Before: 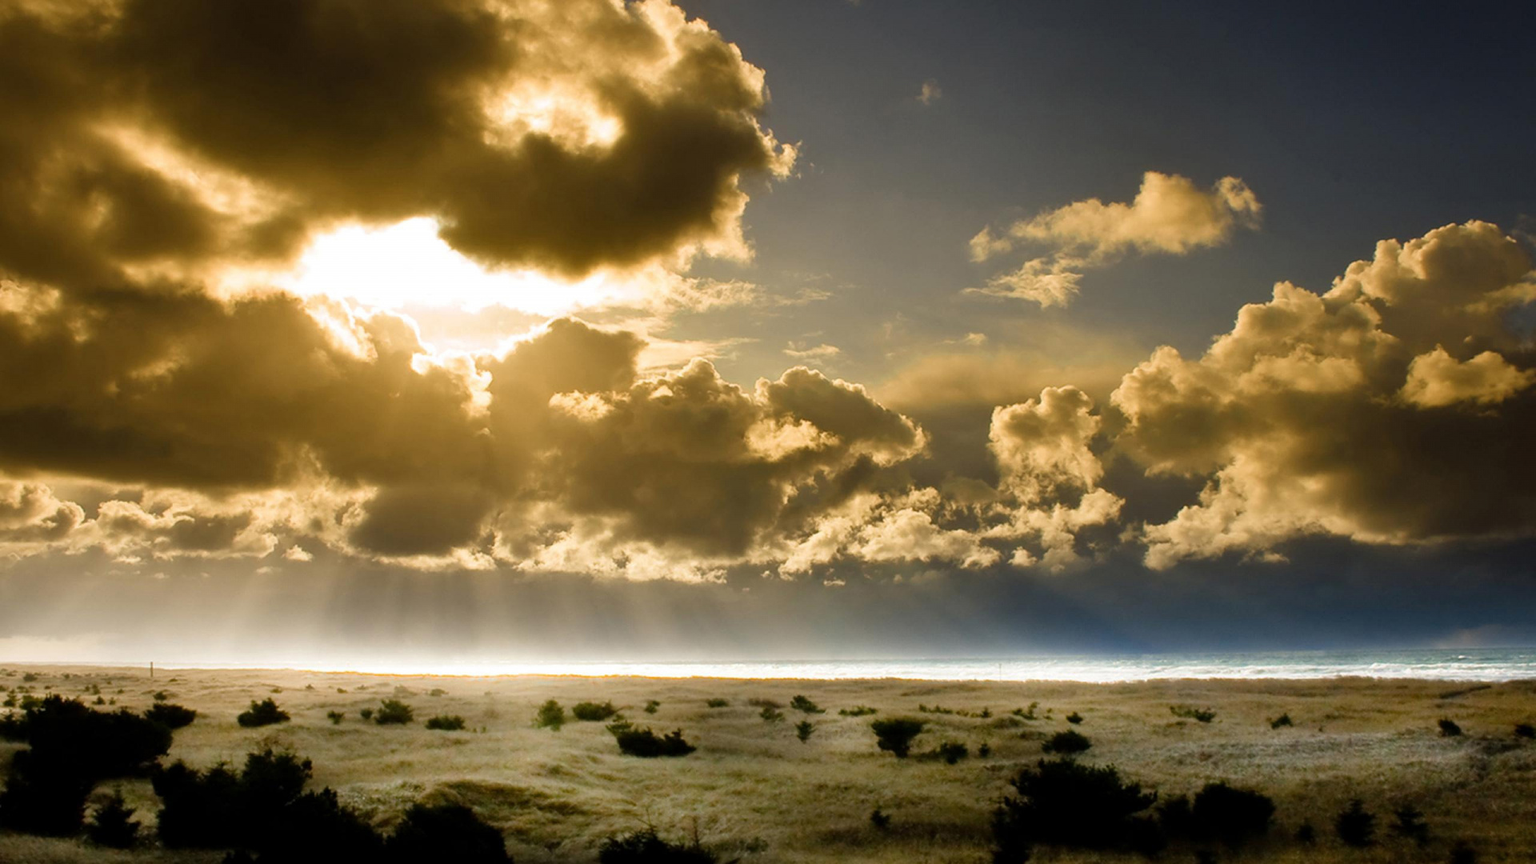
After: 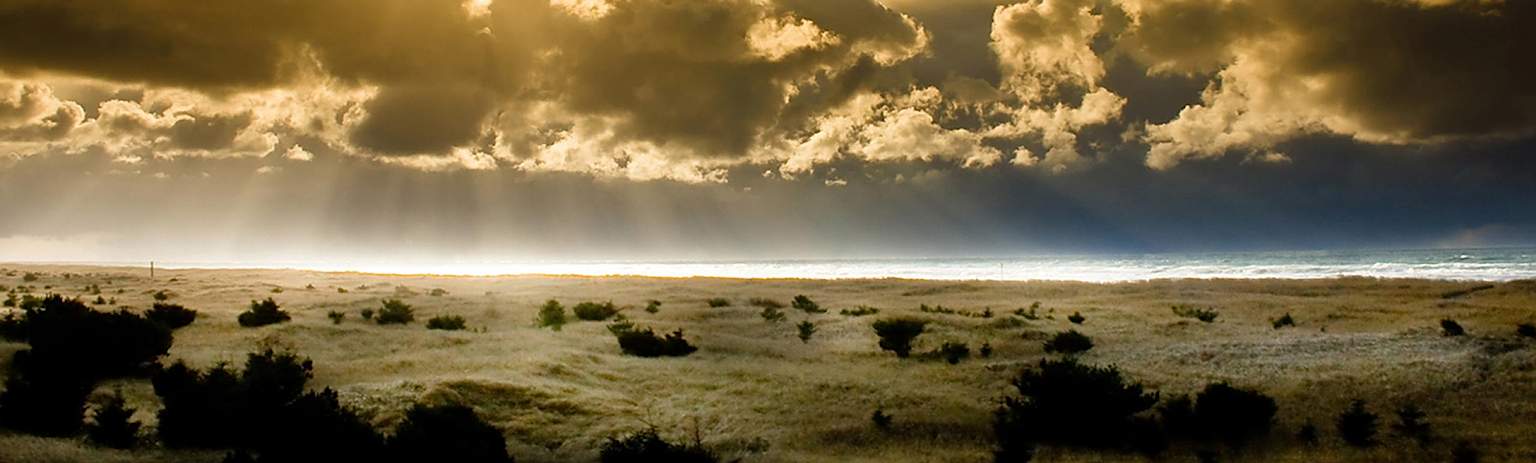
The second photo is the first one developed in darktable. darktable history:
sharpen: on, module defaults
crop and rotate: top 46.445%, right 0.123%
